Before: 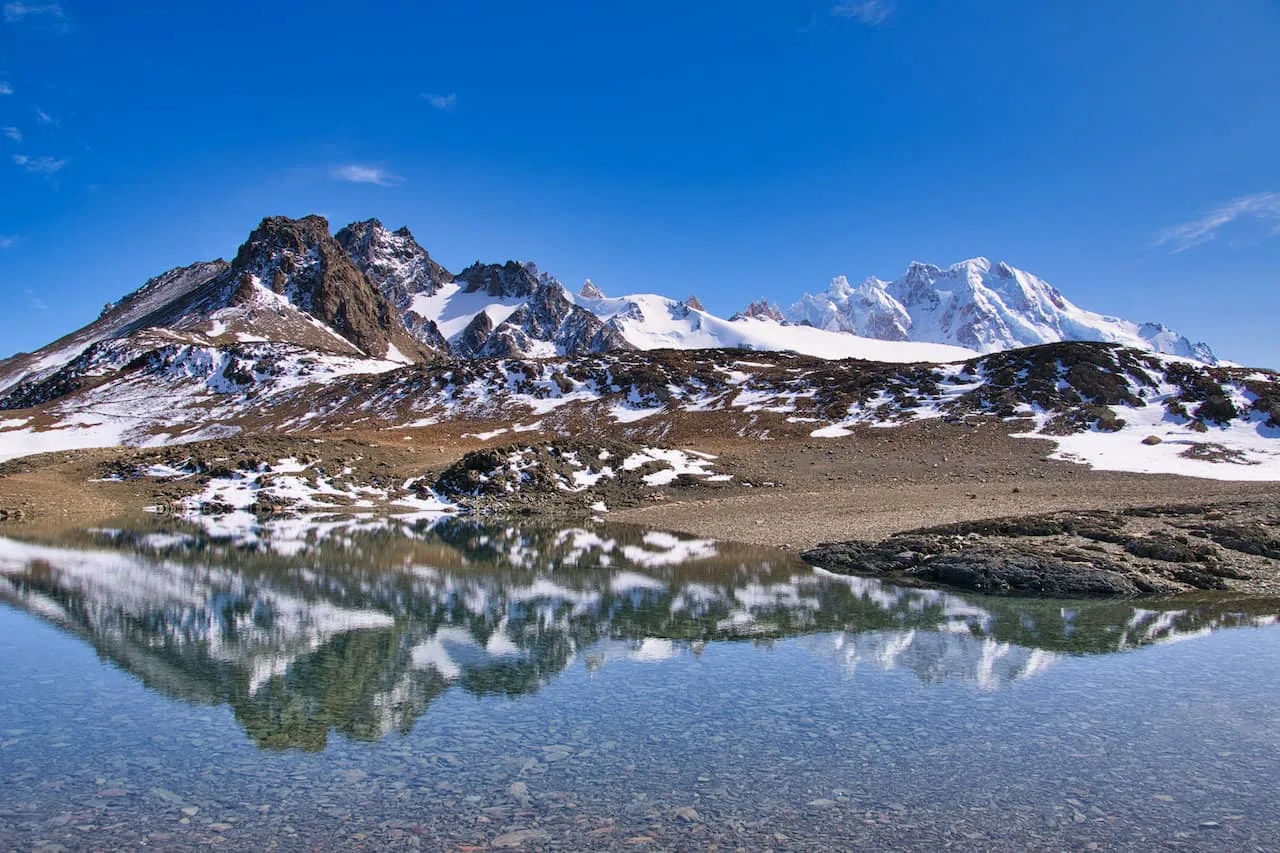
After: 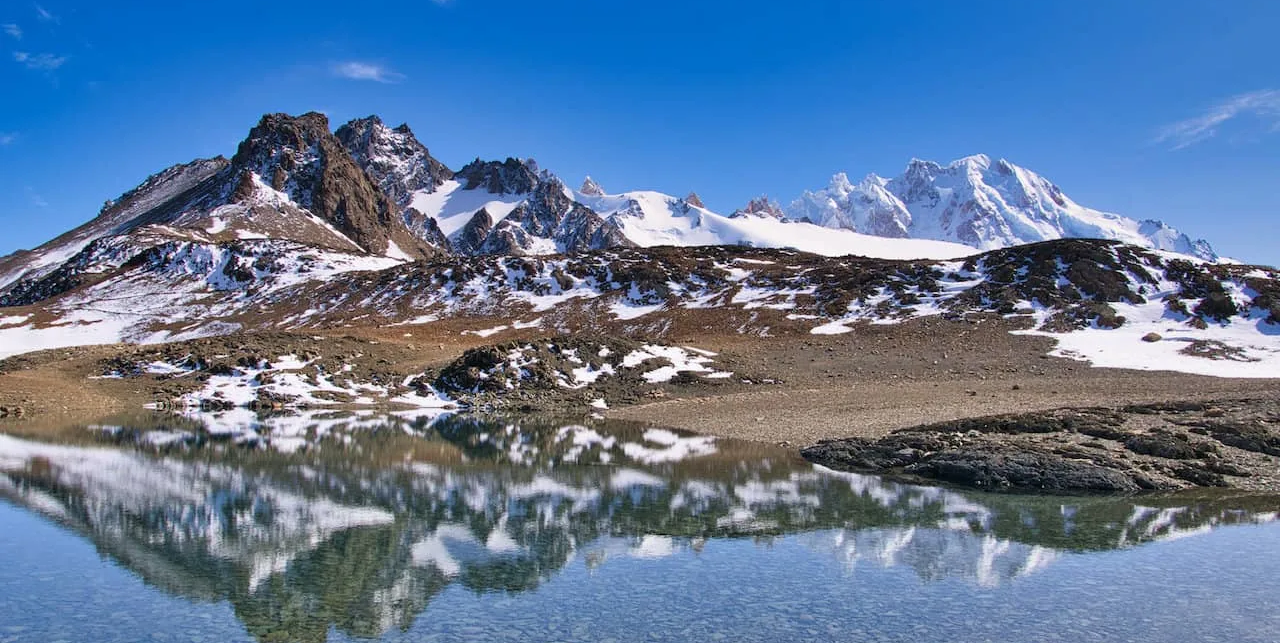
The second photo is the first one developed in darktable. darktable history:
crop and rotate: top 12.091%, bottom 12.48%
